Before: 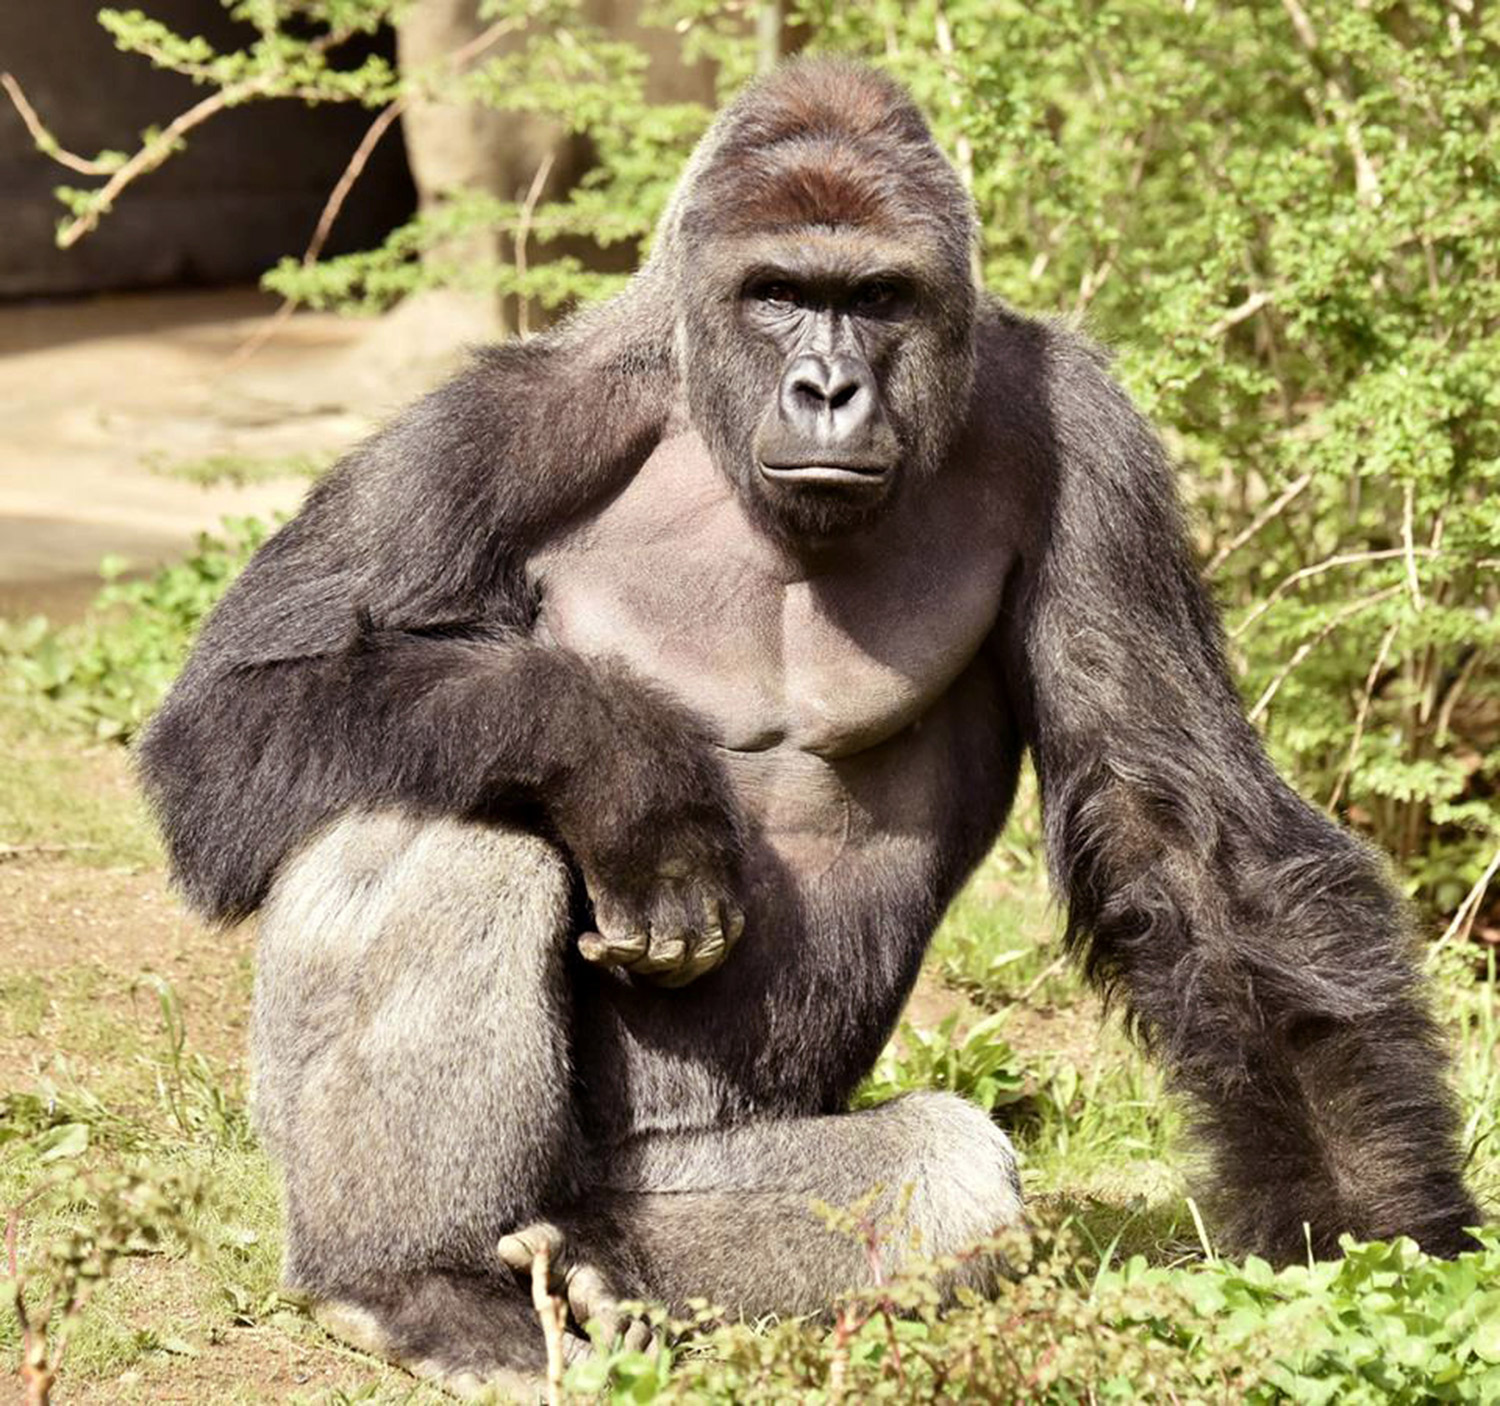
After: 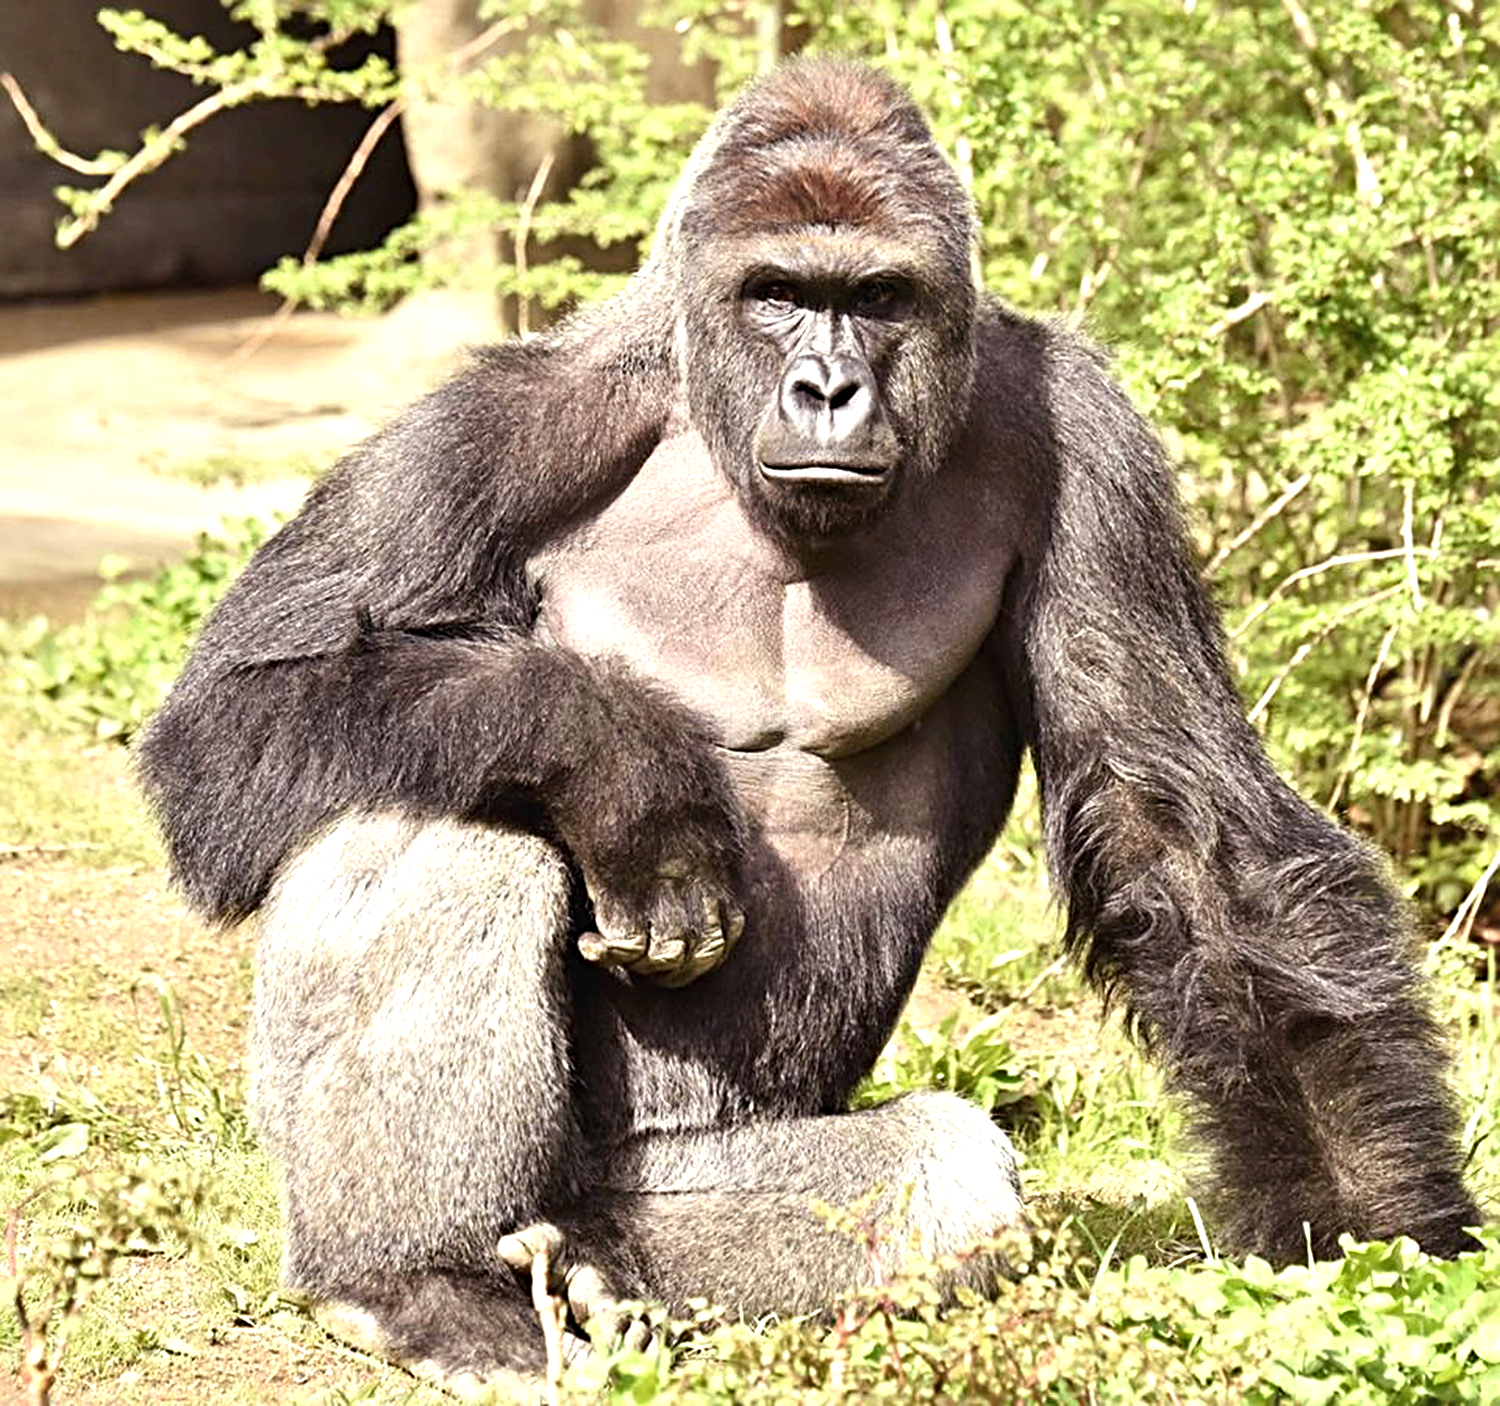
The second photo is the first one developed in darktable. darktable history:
exposure: black level correction -0.002, exposure 0.539 EV, compensate highlight preservation false
sharpen: radius 4.885
